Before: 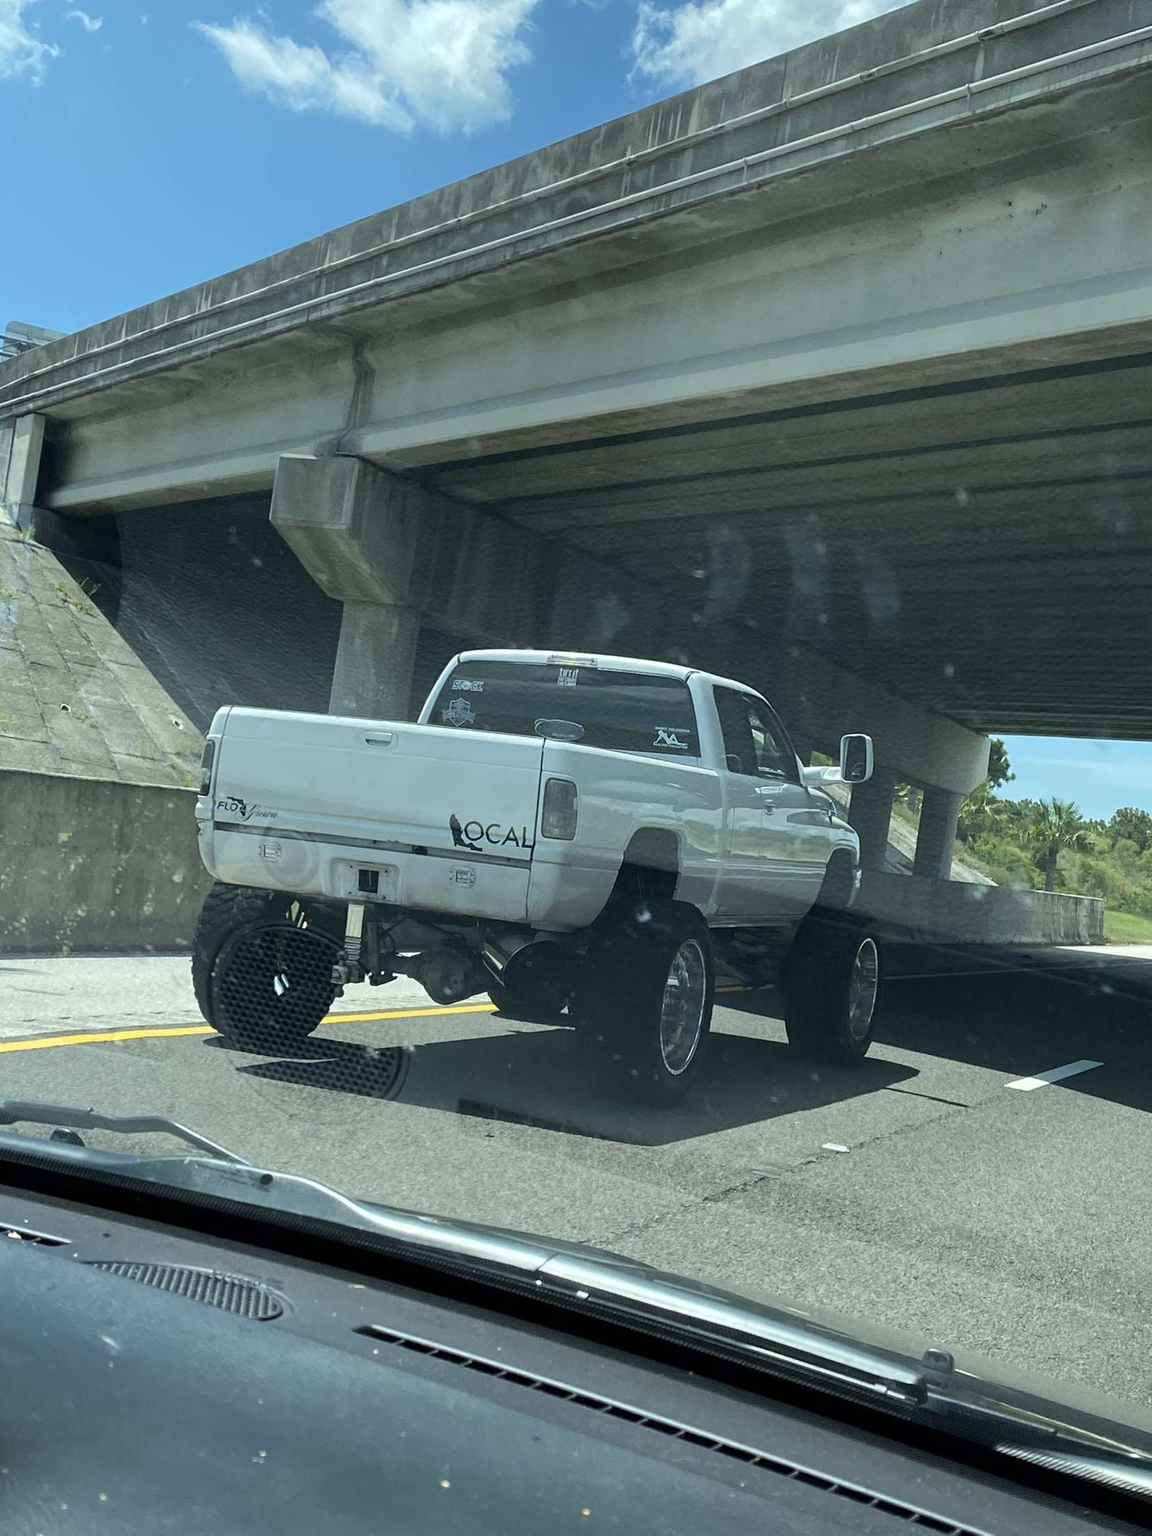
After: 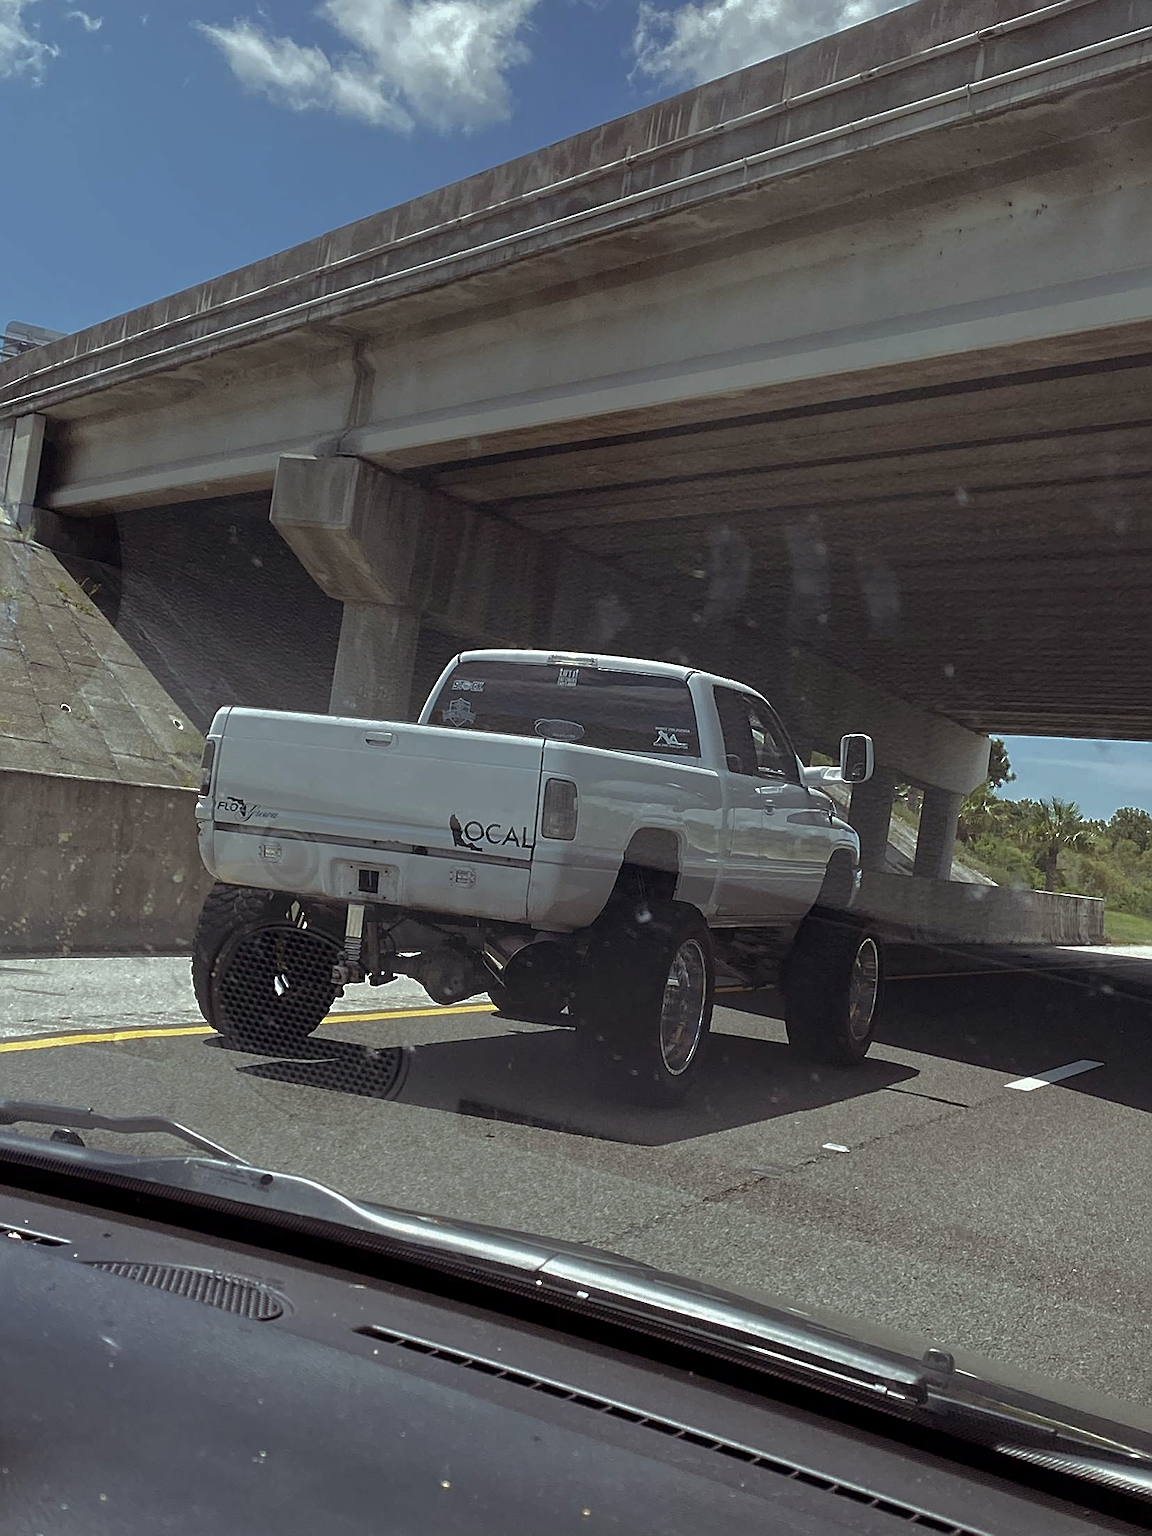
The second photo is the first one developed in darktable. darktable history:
local contrast: mode bilateral grid, contrast 10, coarseness 25, detail 115%, midtone range 0.2
sharpen: on, module defaults
rgb levels: mode RGB, independent channels, levels [[0, 0.474, 1], [0, 0.5, 1], [0, 0.5, 1]]
base curve: curves: ch0 [(0, 0) (0.826, 0.587) (1, 1)]
